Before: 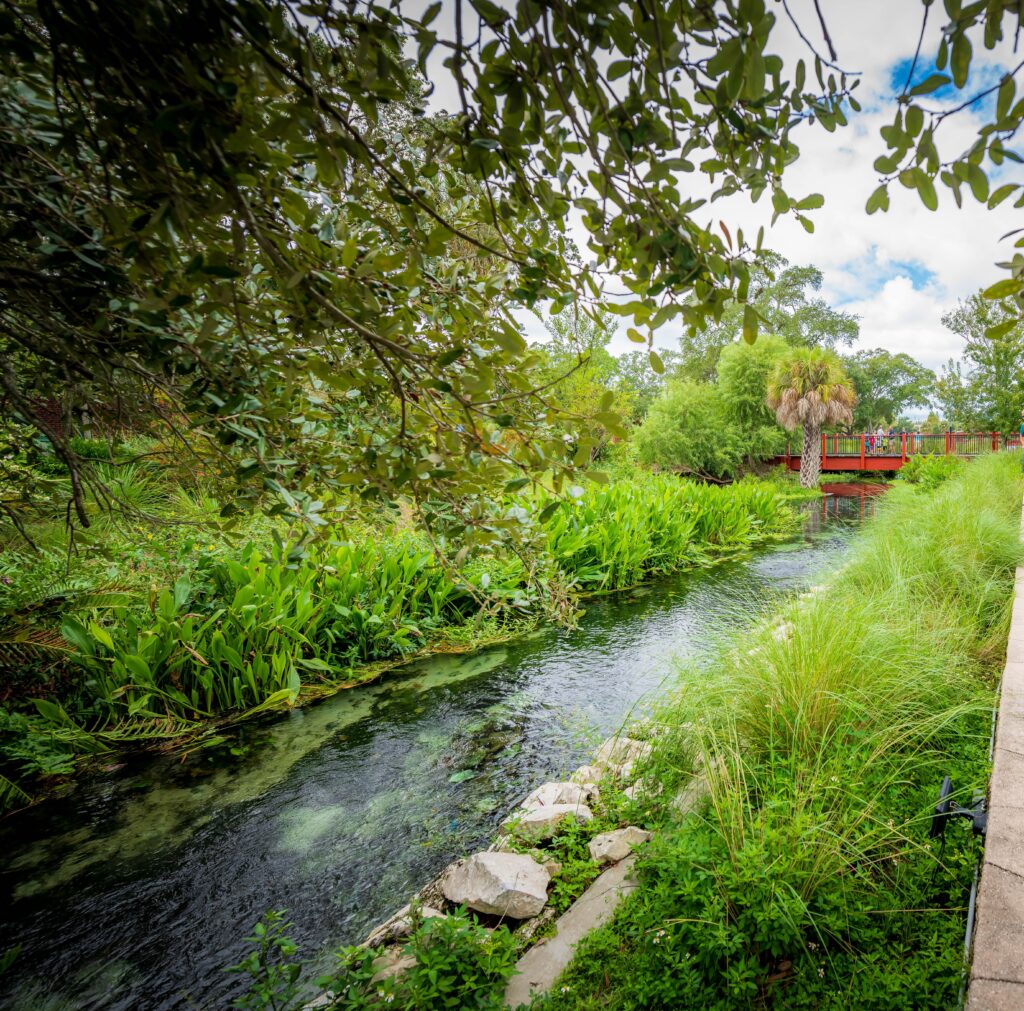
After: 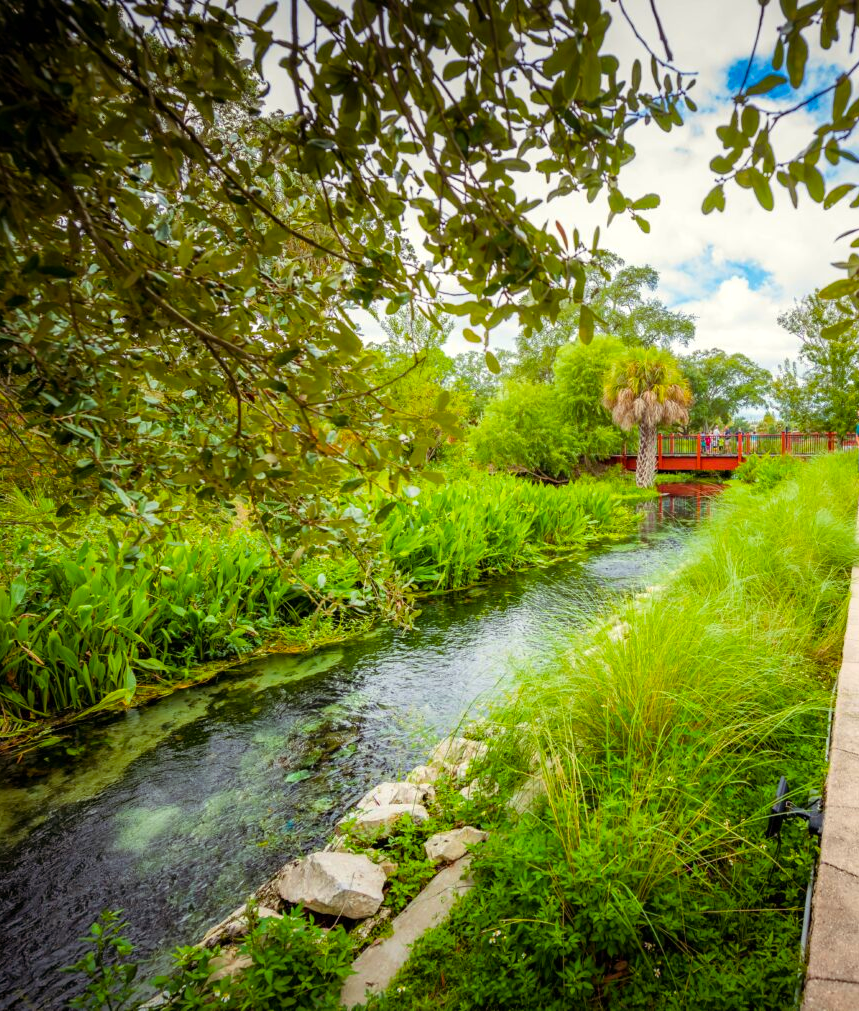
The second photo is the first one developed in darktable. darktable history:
crop: left 16.023%
color balance rgb: shadows lift › chroma 4.319%, shadows lift › hue 26.16°, highlights gain › luminance 7.484%, highlights gain › chroma 1.947%, highlights gain › hue 90.88°, linear chroma grading › mid-tones 8.009%, perceptual saturation grading › global saturation 17.159%, global vibrance 20.577%
color correction: highlights b* -0.009
